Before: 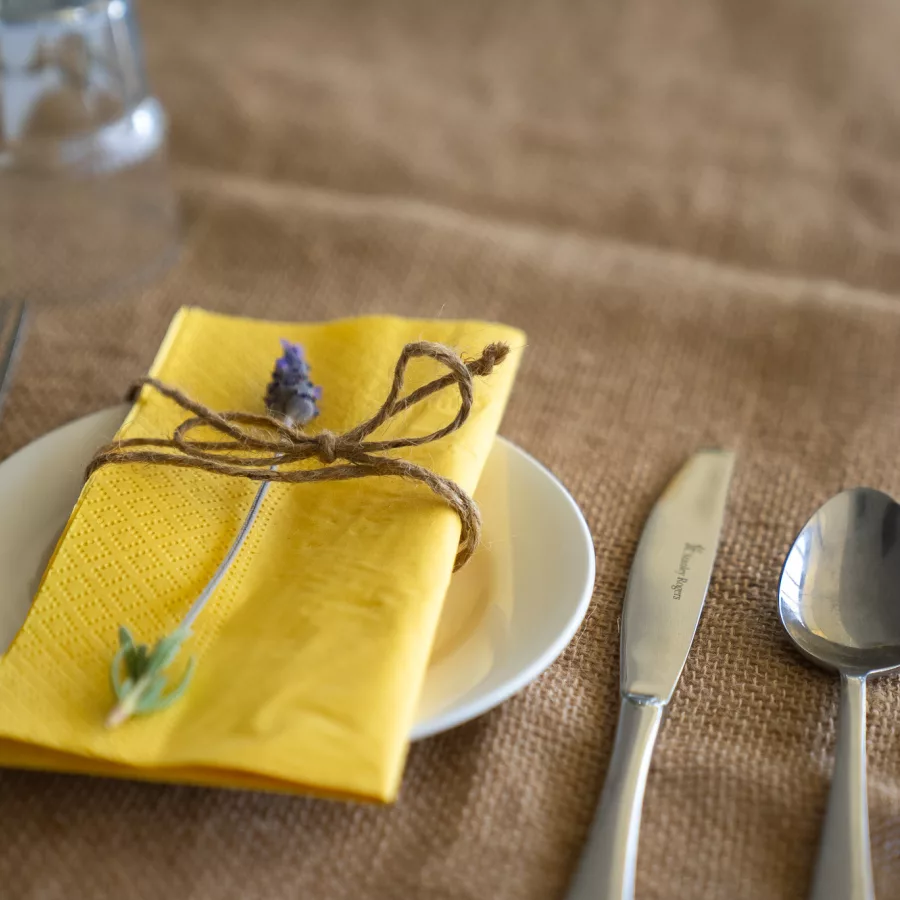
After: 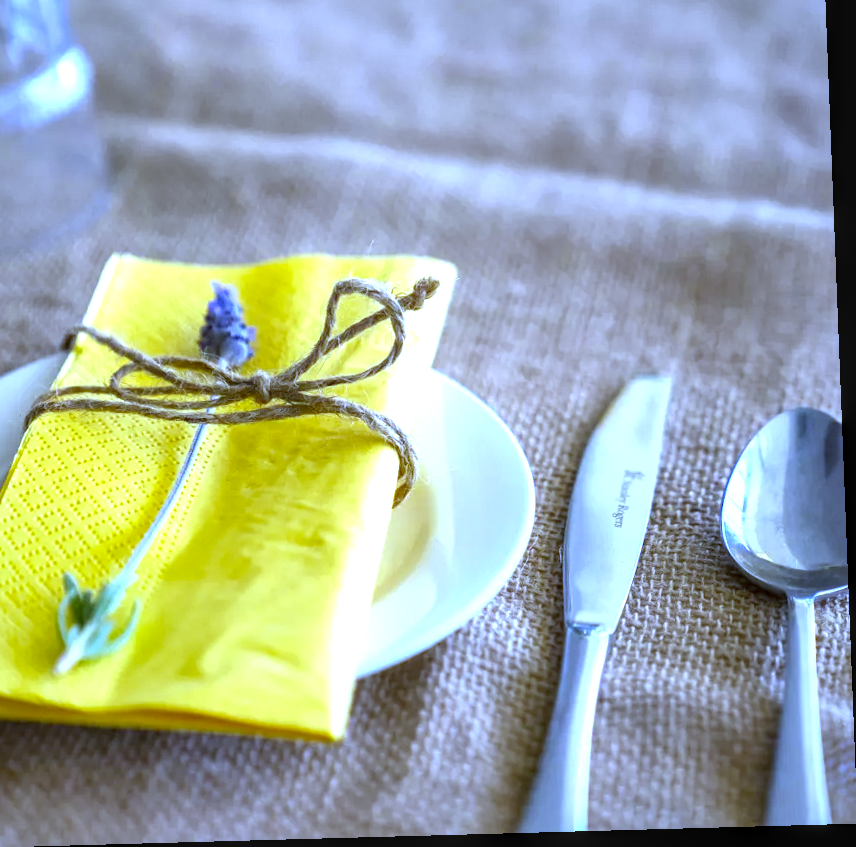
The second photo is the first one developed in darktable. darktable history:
rotate and perspective: rotation -2.22°, lens shift (horizontal) -0.022, automatic cropping off
crop and rotate: left 8.262%, top 9.226%
white balance: red 0.766, blue 1.537
color balance: output saturation 110%
local contrast: detail 130%
exposure: black level correction 0, exposure 1.1 EV, compensate highlight preservation false
